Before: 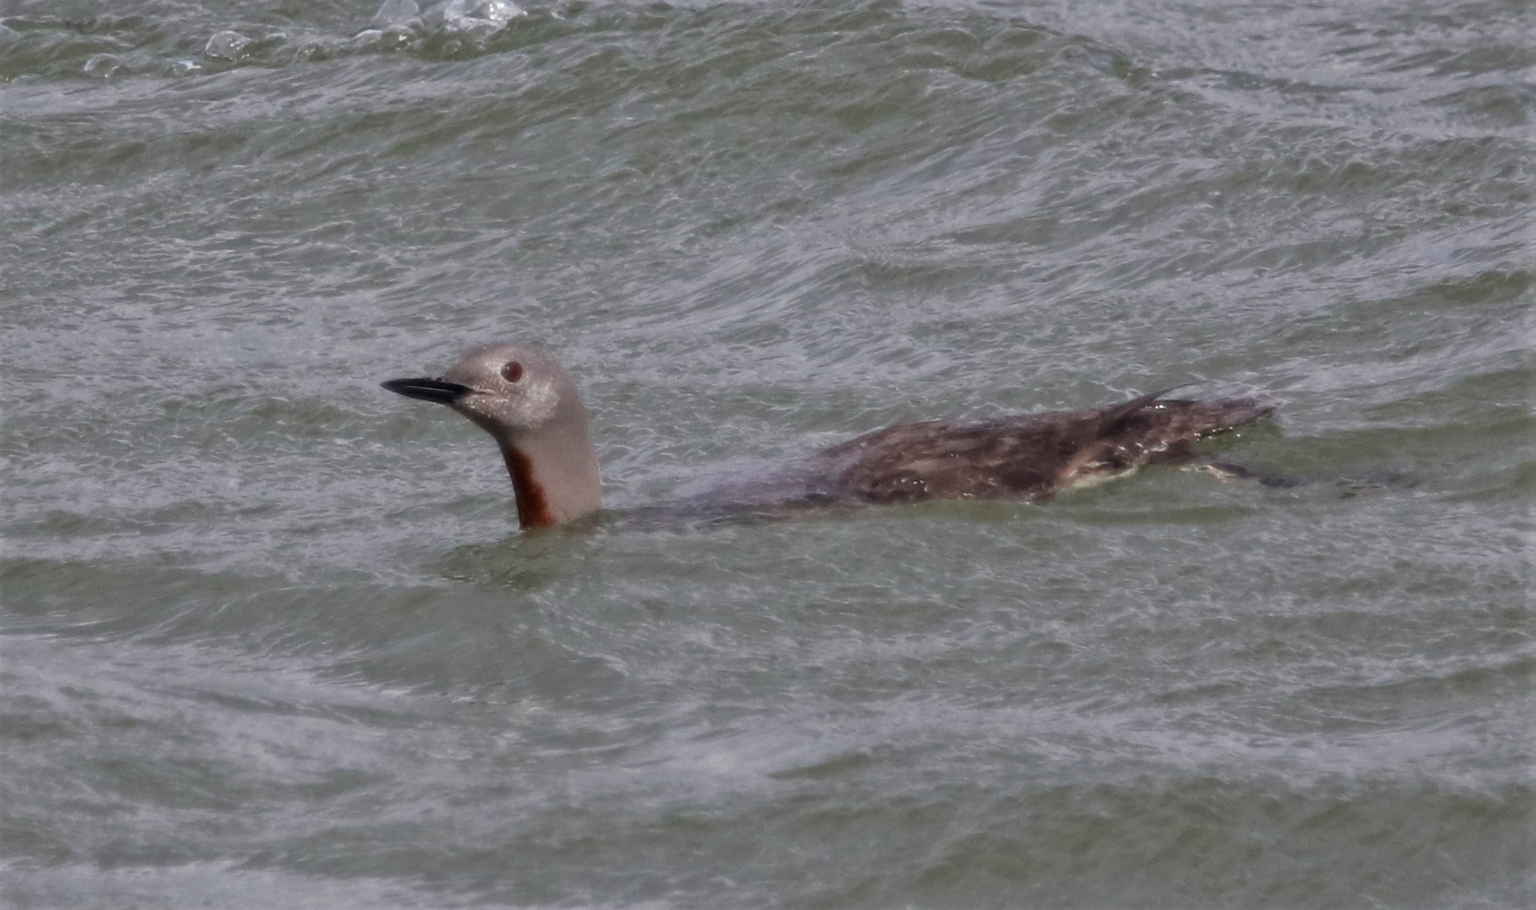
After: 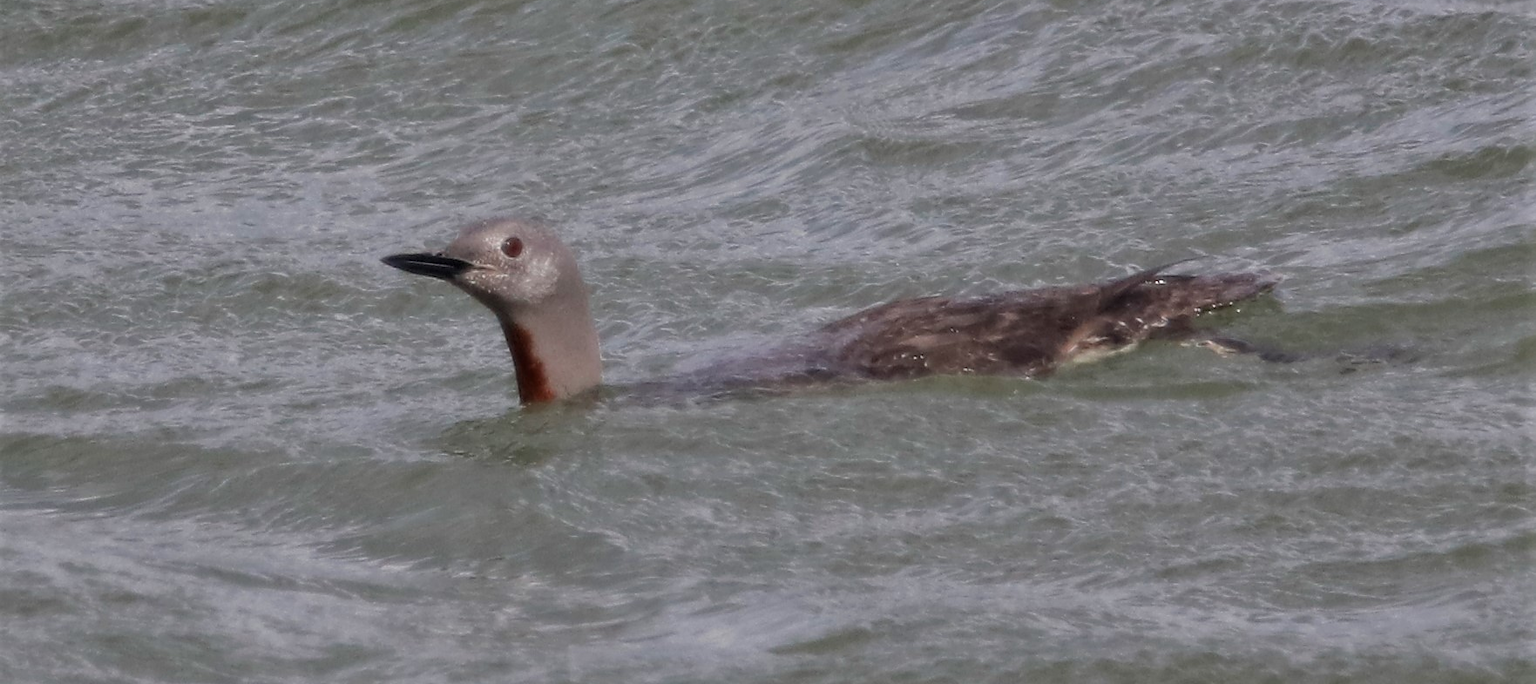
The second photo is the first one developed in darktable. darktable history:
sharpen: radius 1.024, threshold 0.977
crop: top 13.743%, bottom 10.936%
